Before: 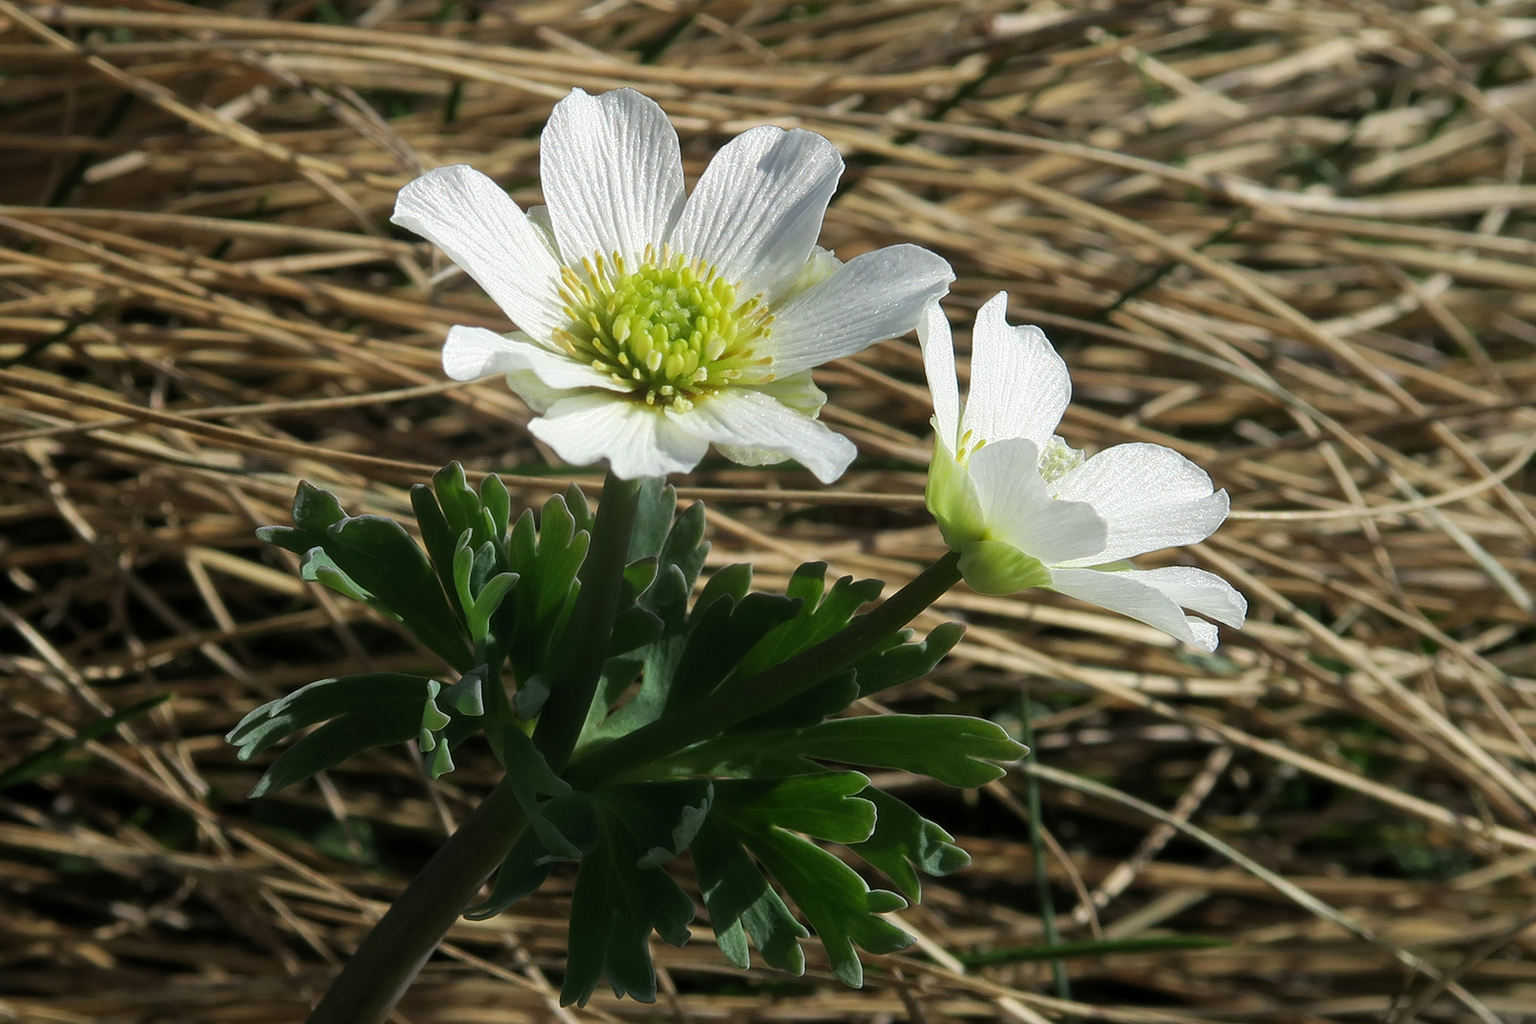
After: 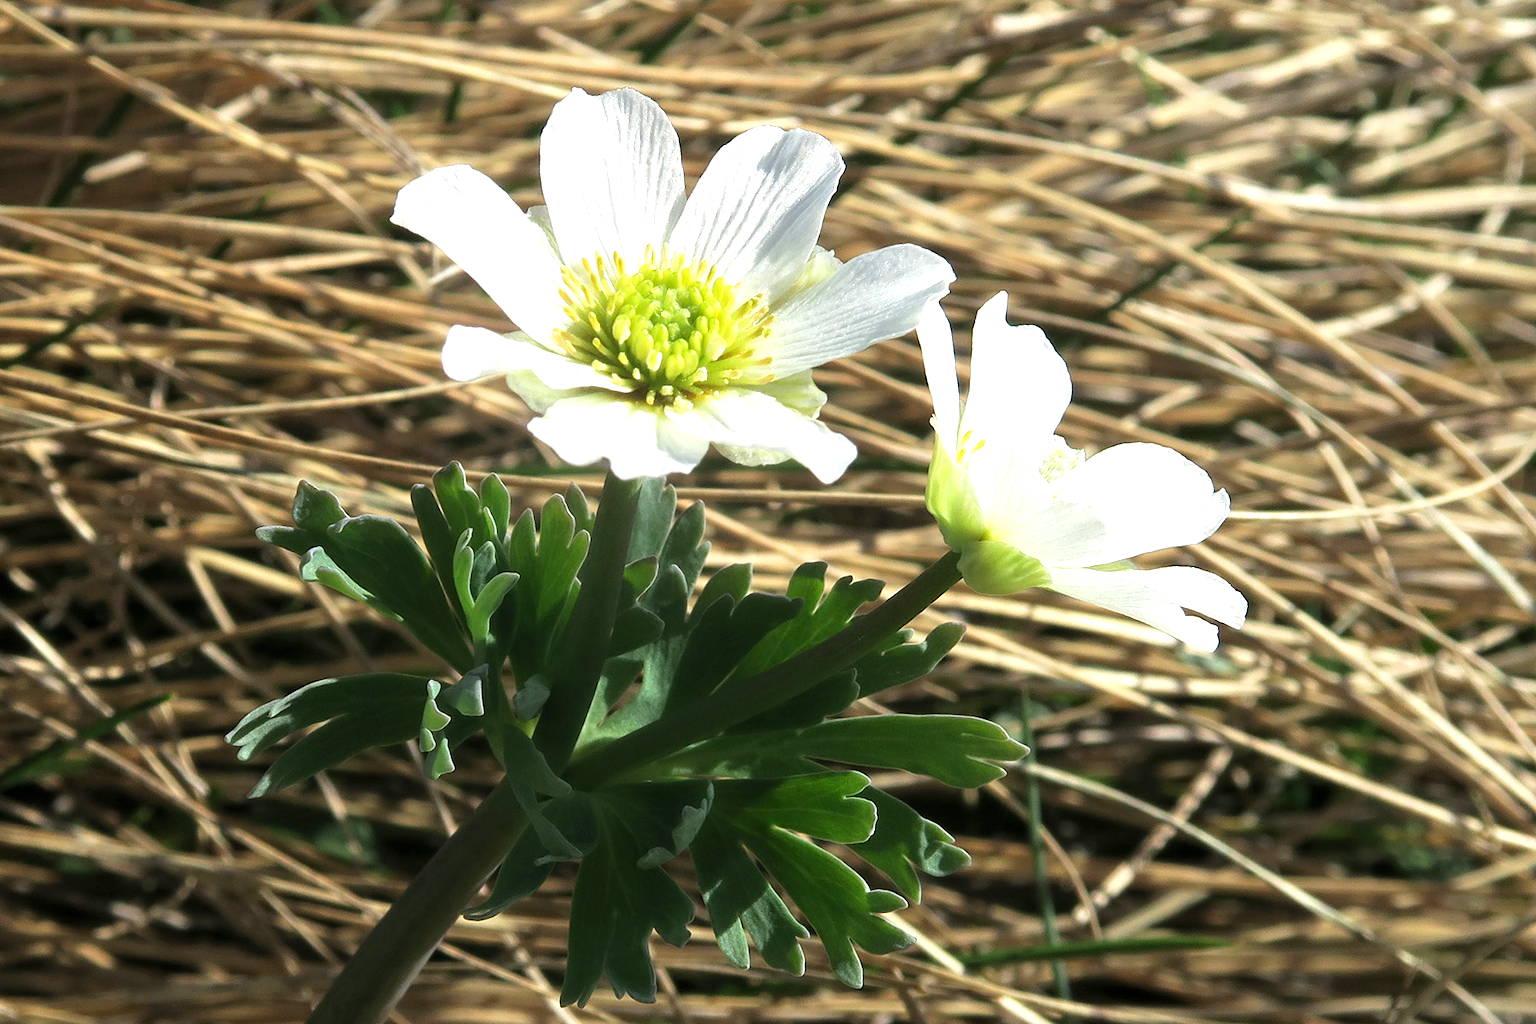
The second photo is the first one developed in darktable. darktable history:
exposure: black level correction 0, exposure 0.7 EV, compensate exposure bias true, compensate highlight preservation false
base curve: exposure shift 0, preserve colors none
